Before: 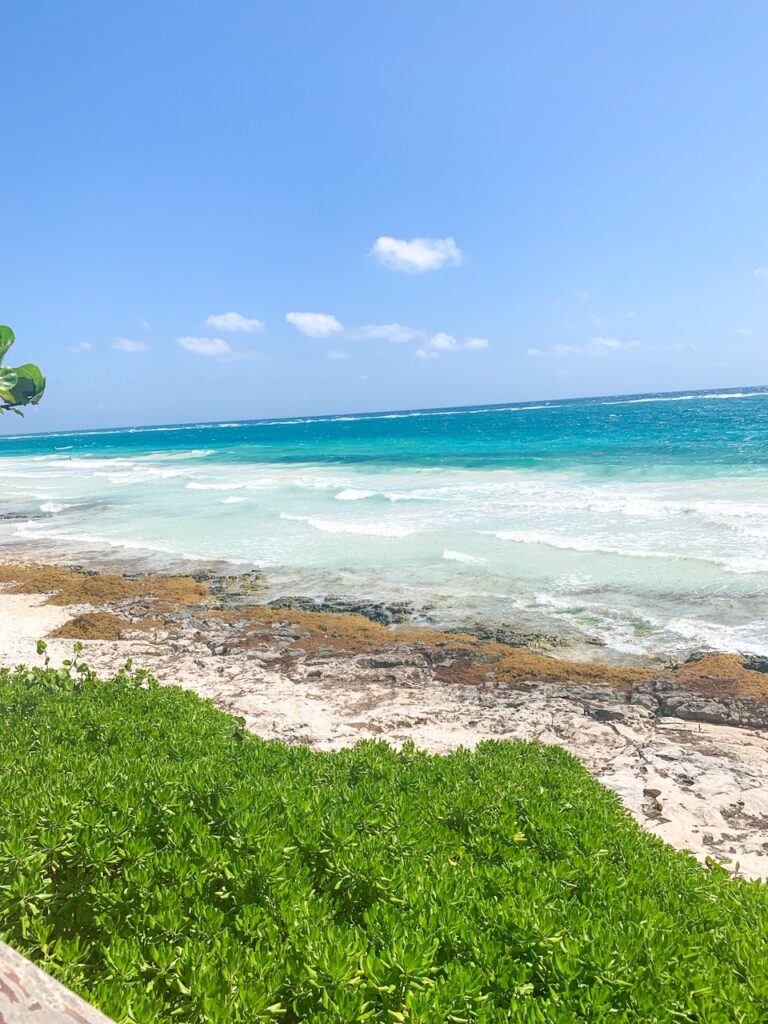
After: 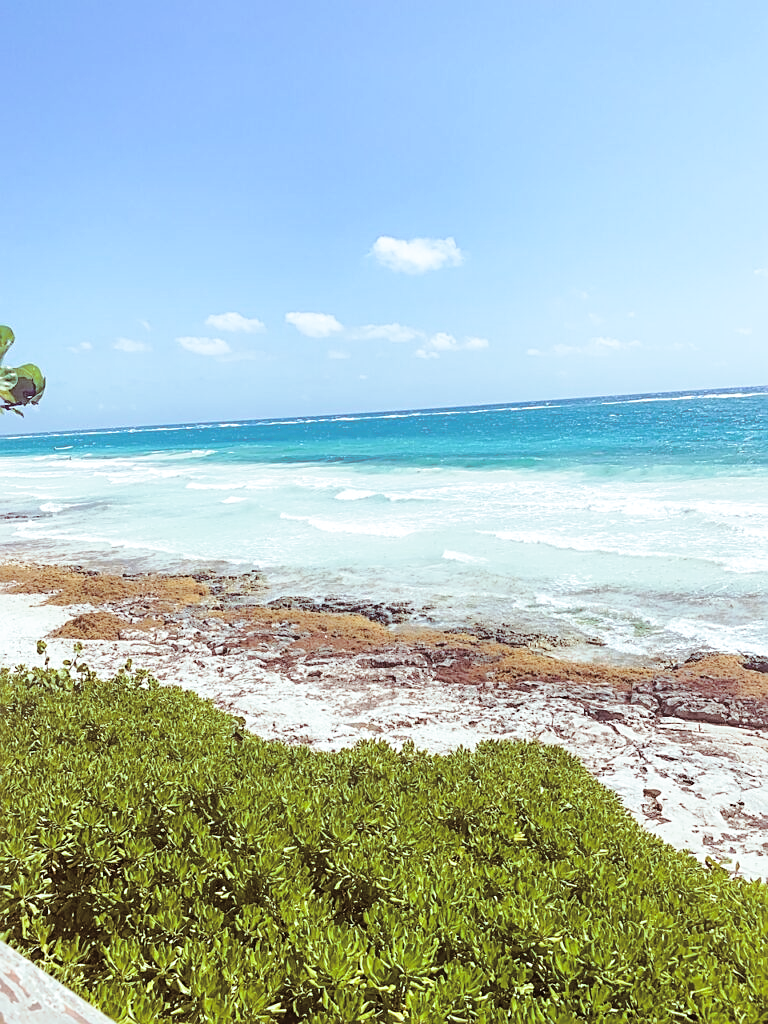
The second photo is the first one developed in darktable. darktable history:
sharpen: on, module defaults
white balance: red 0.976, blue 1.04
tone curve: curves: ch0 [(0, 0) (0.003, 0.03) (0.011, 0.032) (0.025, 0.035) (0.044, 0.038) (0.069, 0.041) (0.1, 0.058) (0.136, 0.091) (0.177, 0.133) (0.224, 0.181) (0.277, 0.268) (0.335, 0.363) (0.399, 0.461) (0.468, 0.554) (0.543, 0.633) (0.623, 0.709) (0.709, 0.784) (0.801, 0.869) (0.898, 0.938) (1, 1)], preserve colors none
split-toning: highlights › hue 180°
